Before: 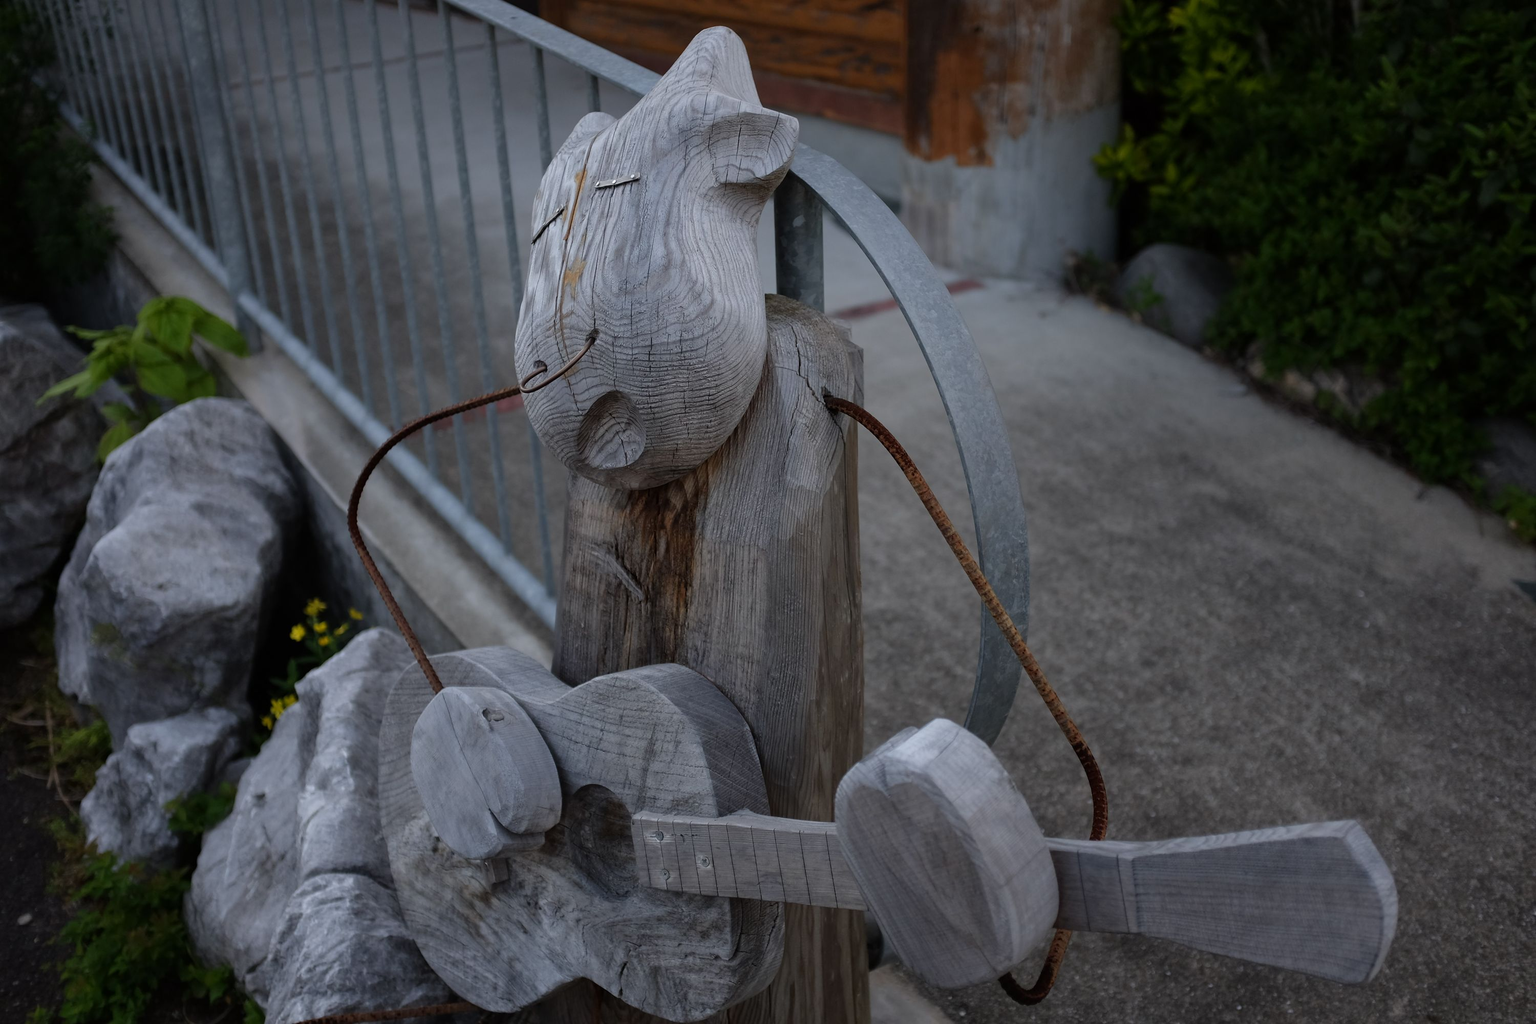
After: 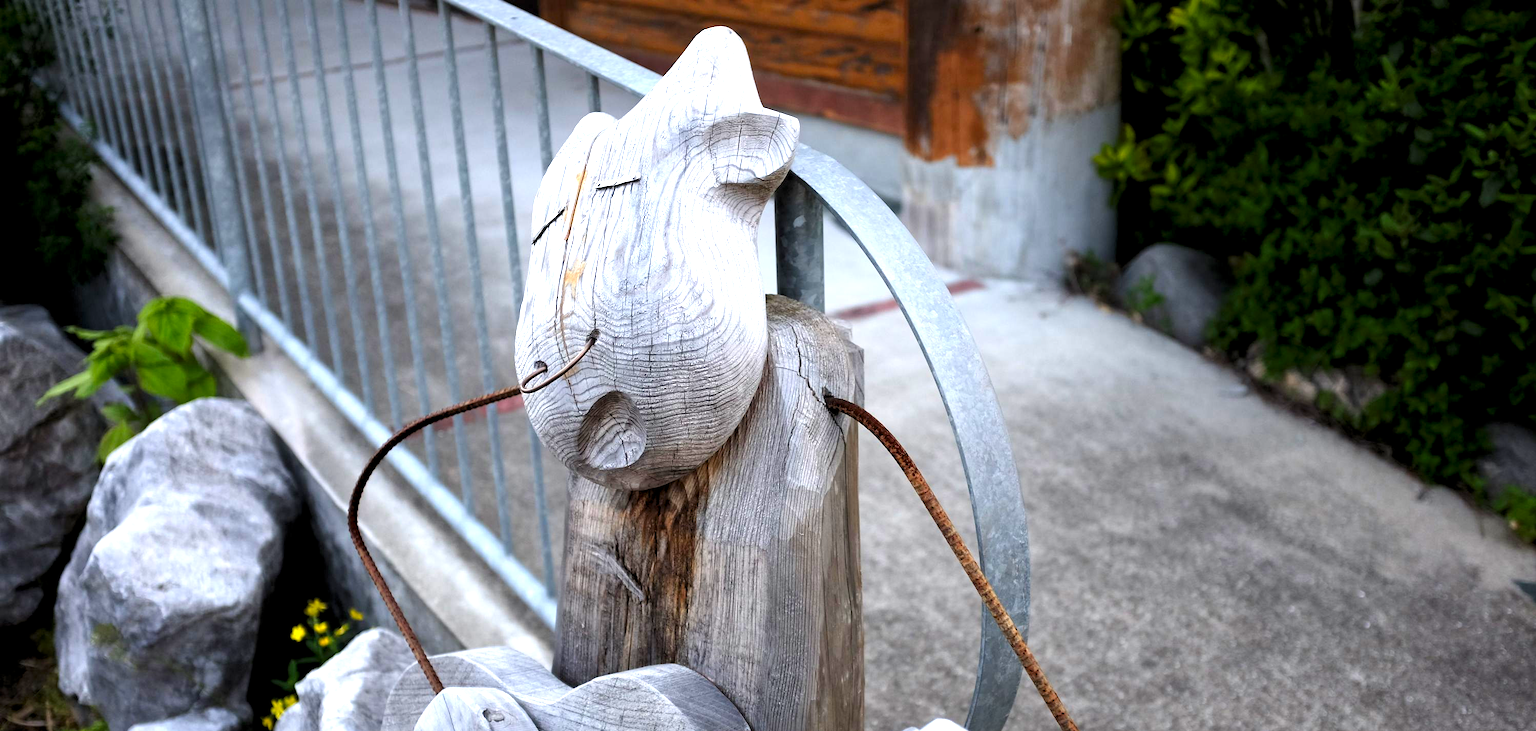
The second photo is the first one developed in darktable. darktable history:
contrast brightness saturation: contrast 0.07, brightness -0.14, saturation 0.11
exposure: black level correction 0, exposure 1.9 EV, compensate highlight preservation false
rgb levels: levels [[0.013, 0.434, 0.89], [0, 0.5, 1], [0, 0.5, 1]]
crop: bottom 28.576%
